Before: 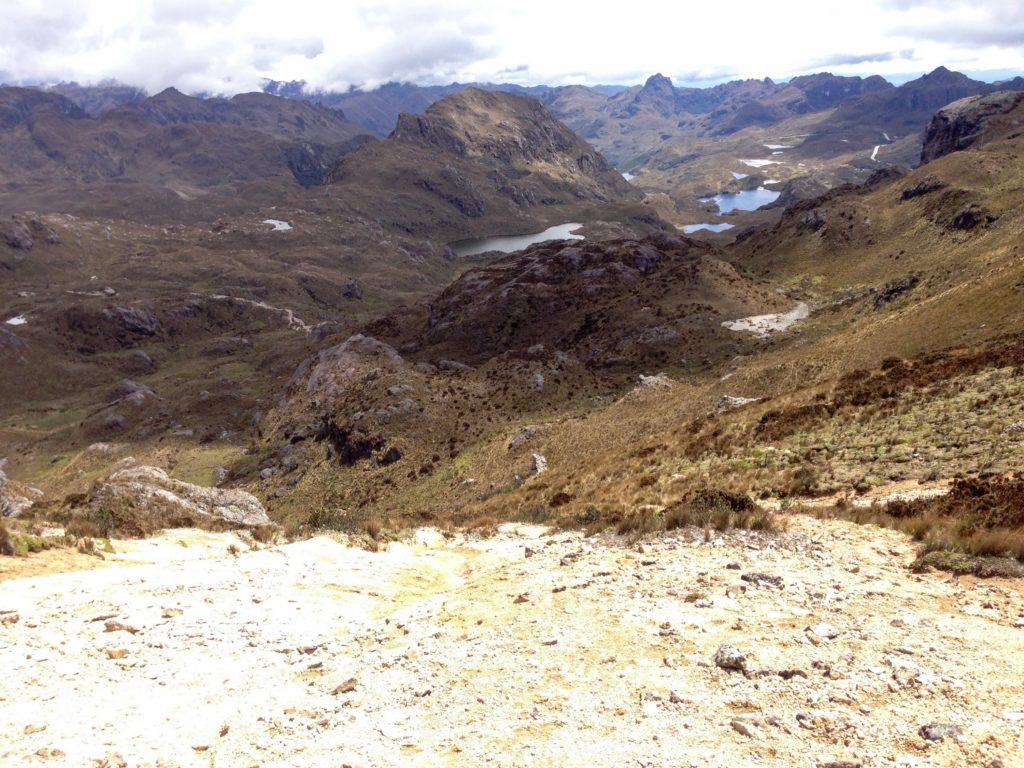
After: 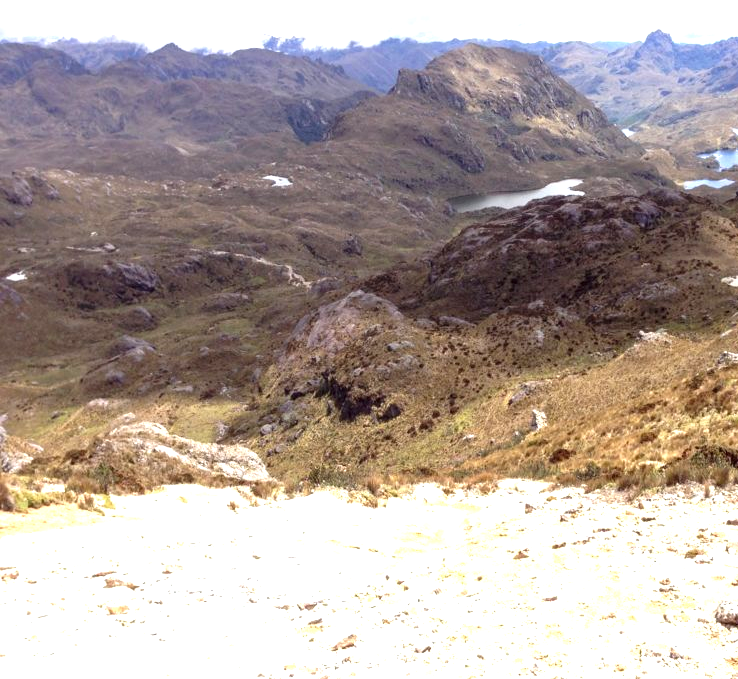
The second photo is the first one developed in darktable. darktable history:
exposure: exposure 0.911 EV, compensate exposure bias true, compensate highlight preservation false
crop: top 5.801%, right 27.845%, bottom 5.741%
